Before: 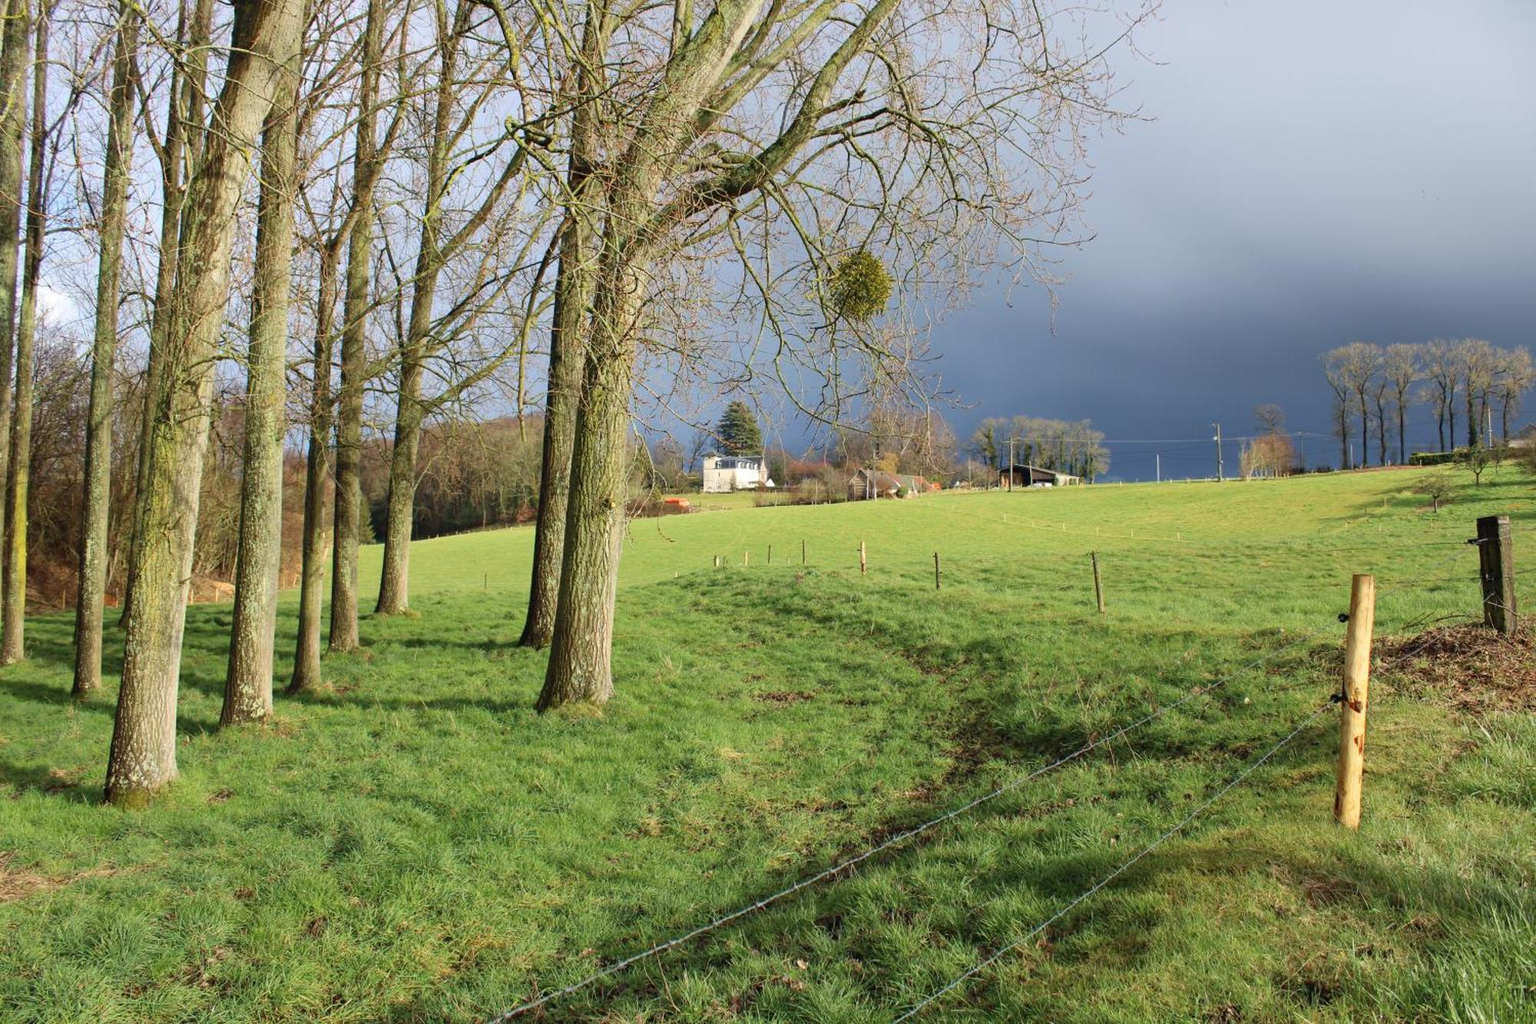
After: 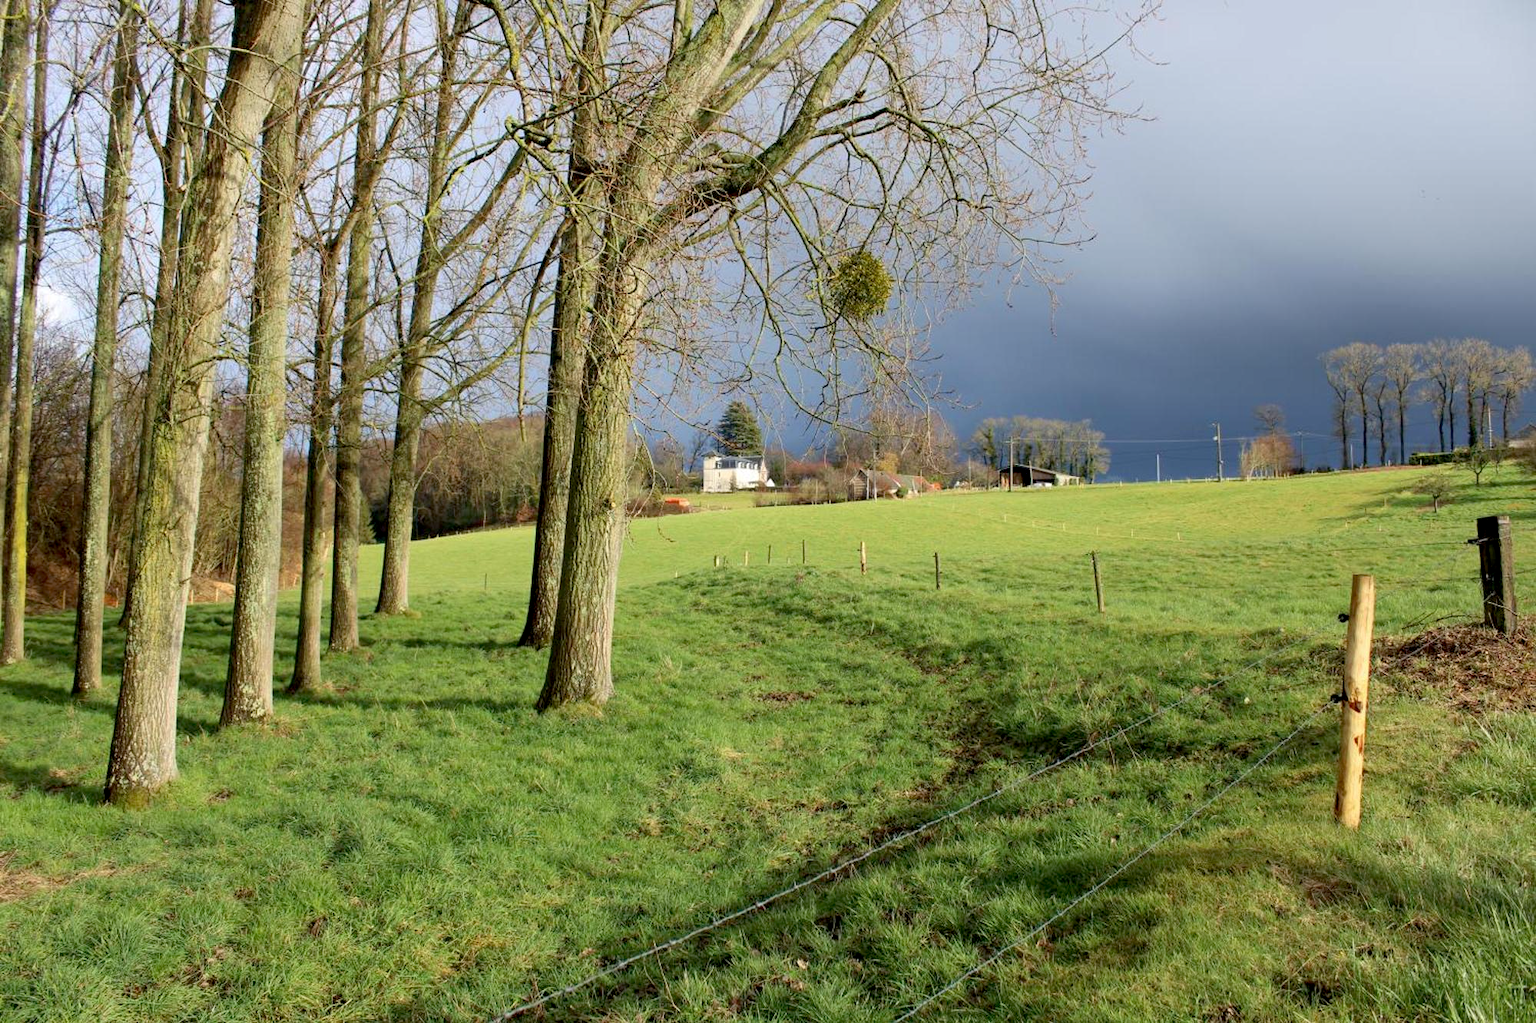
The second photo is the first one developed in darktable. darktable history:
exposure: black level correction 0.01, exposure 0.016 EV, compensate highlight preservation false
